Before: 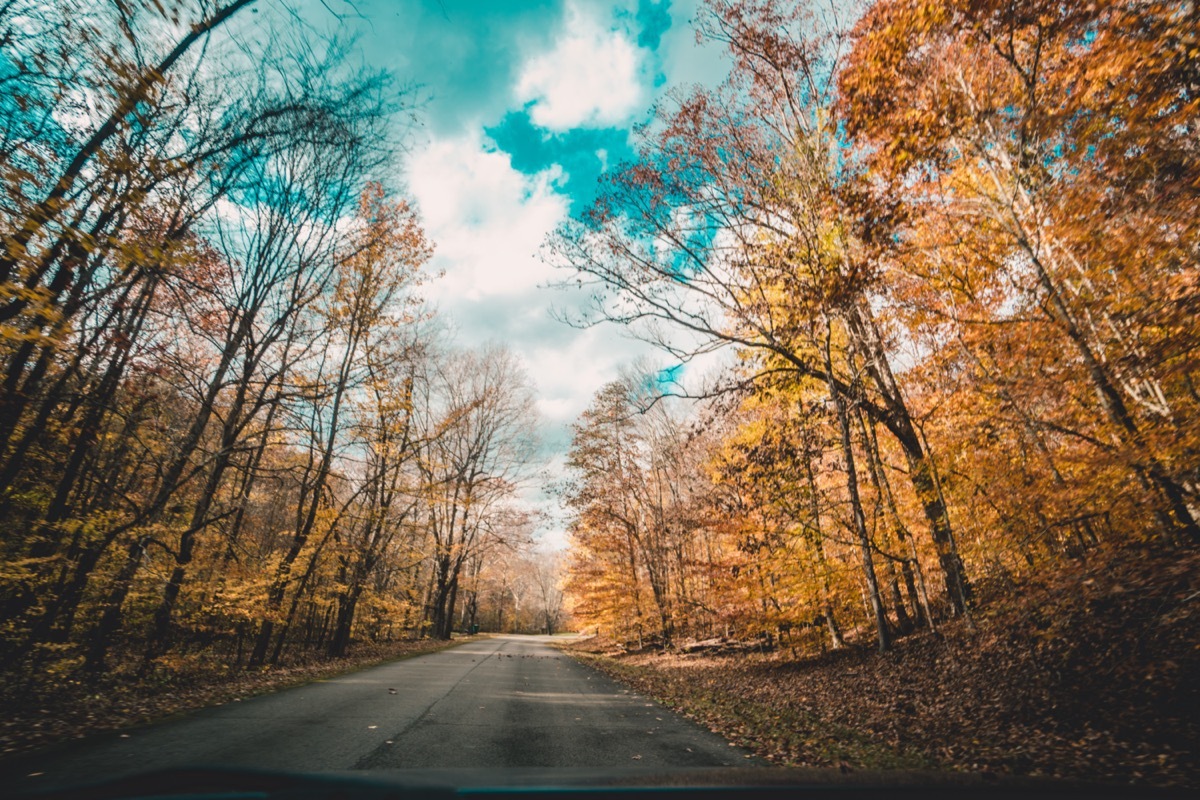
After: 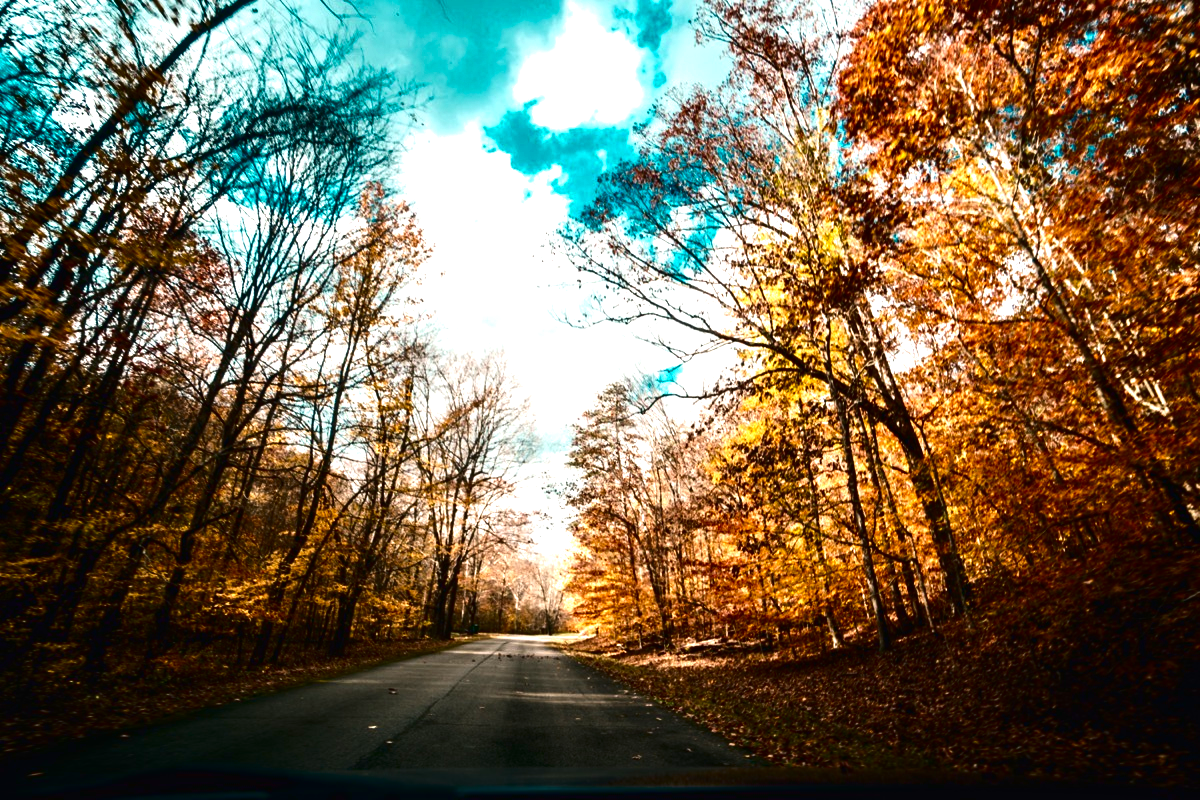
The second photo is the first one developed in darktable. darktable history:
contrast brightness saturation: contrast 0.09, brightness -0.59, saturation 0.17
shadows and highlights: shadows -30, highlights 30
exposure: black level correction 0, exposure 0.9 EV, compensate highlight preservation false
tone equalizer: on, module defaults
